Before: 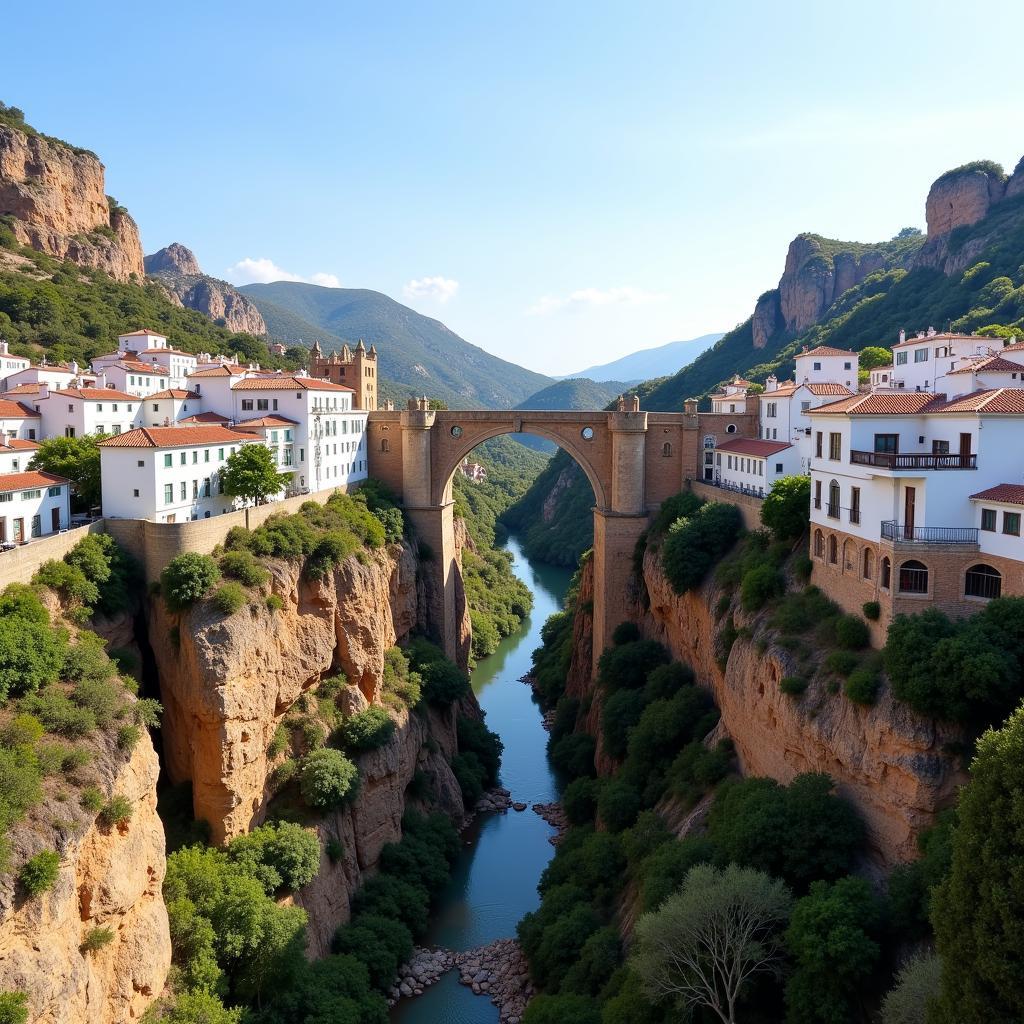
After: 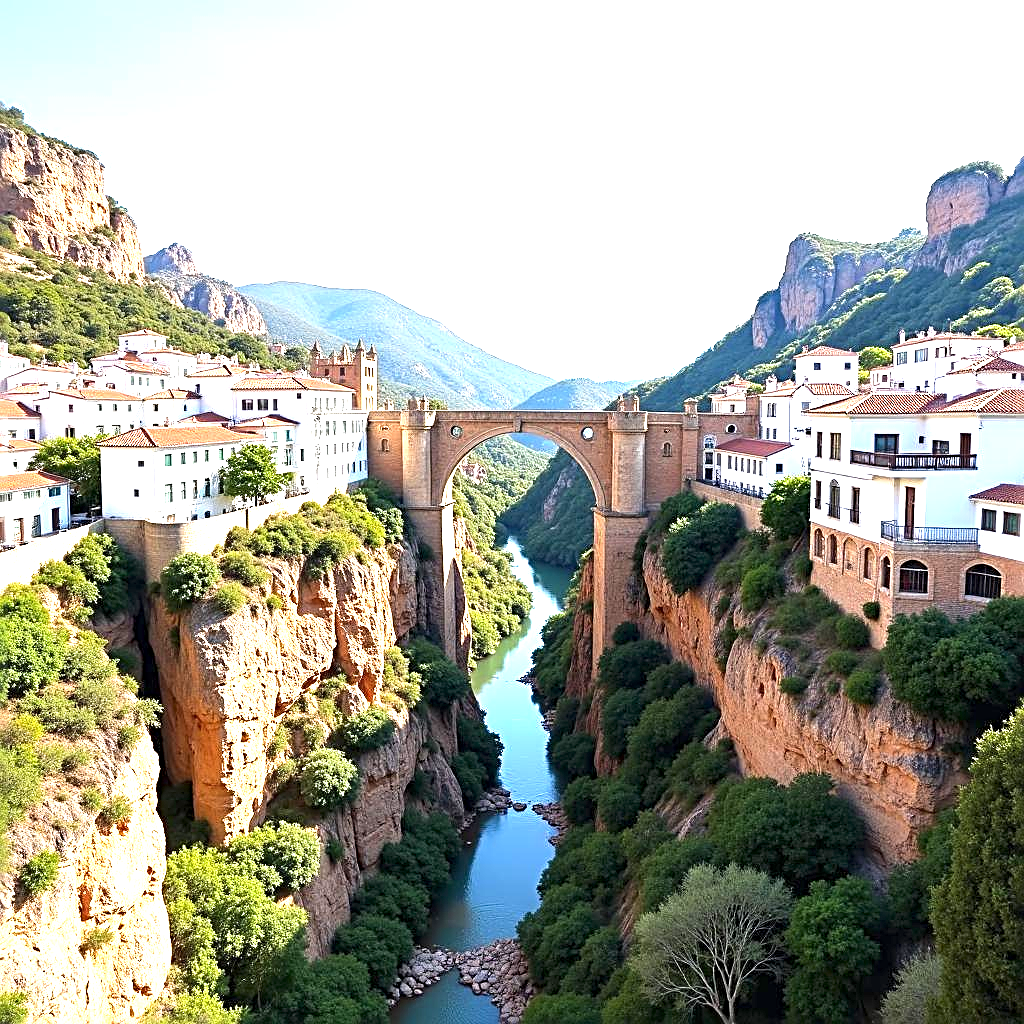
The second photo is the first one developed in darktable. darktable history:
exposure: black level correction 0, exposure 1.681 EV, compensate highlight preservation false
sharpen: radius 3.03, amount 0.768
